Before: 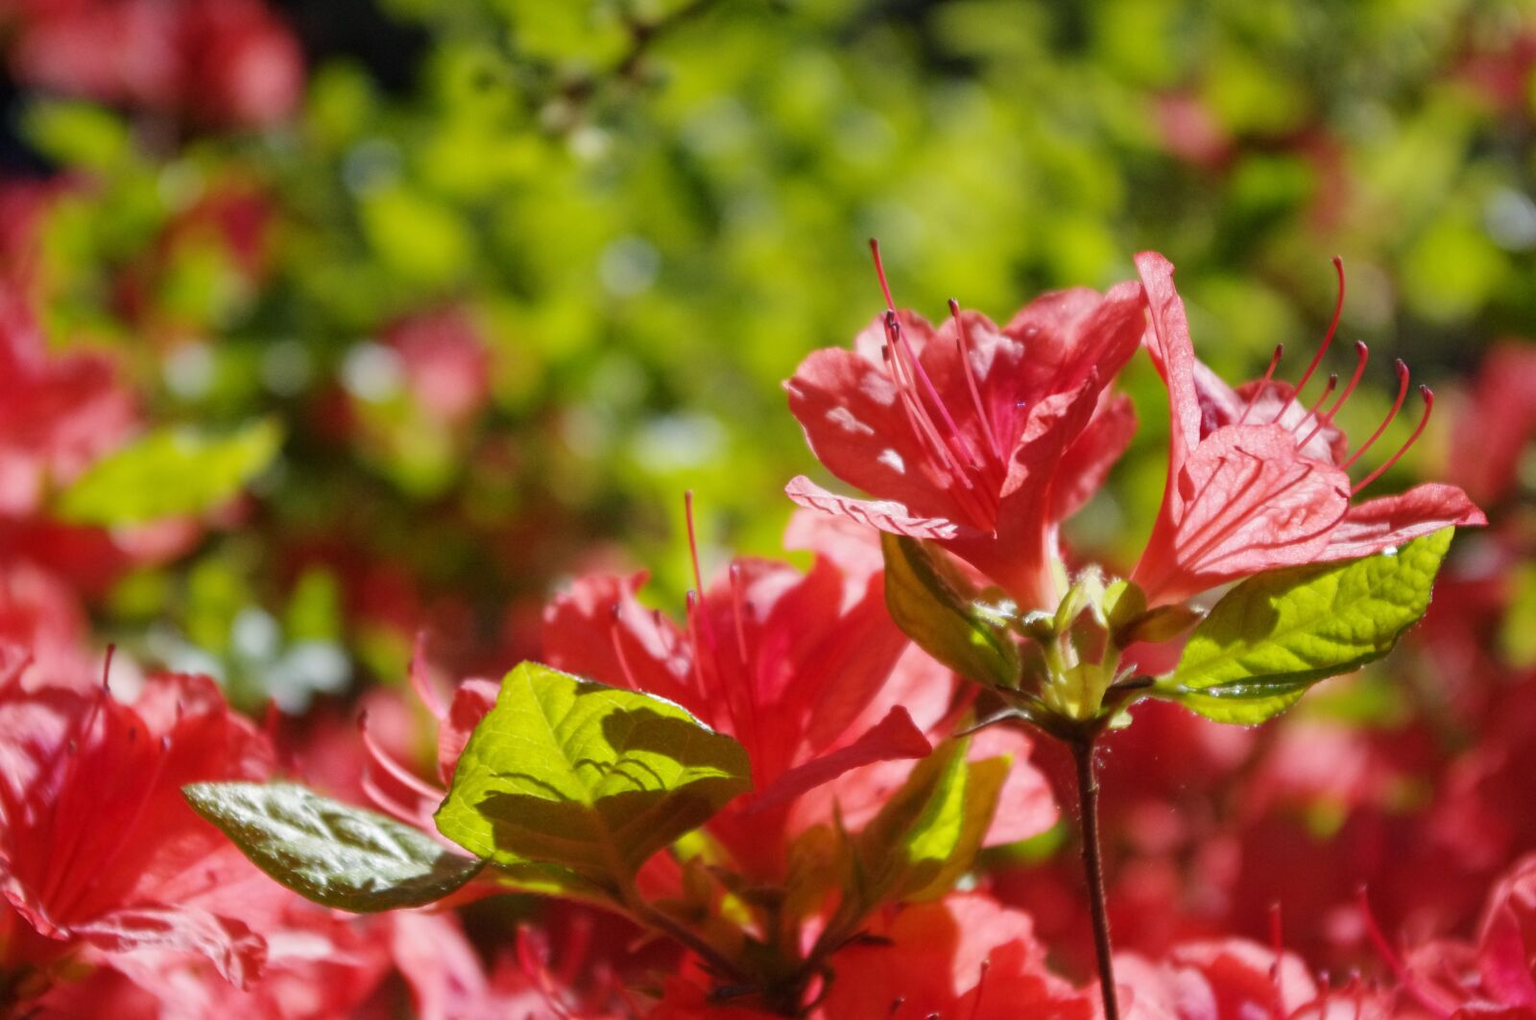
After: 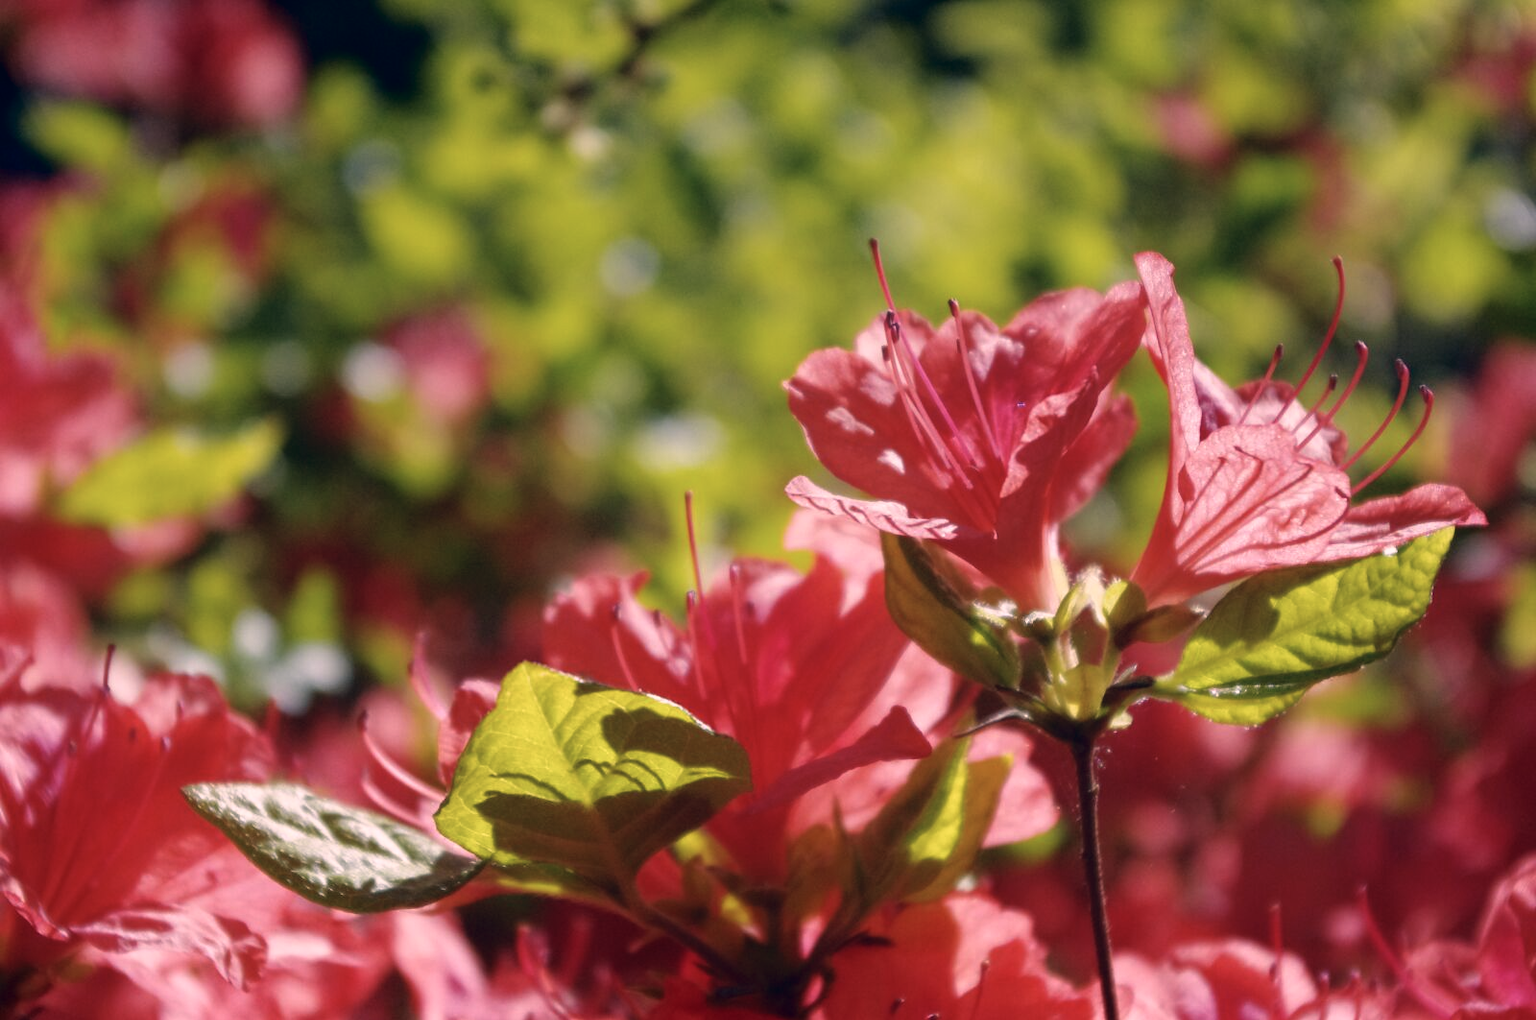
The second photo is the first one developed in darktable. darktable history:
color correction: highlights a* 13.85, highlights b* 6.06, shadows a* -6.01, shadows b* -15.5, saturation 0.844
shadows and highlights: shadows -64.07, white point adjustment -5.17, highlights 62.22
